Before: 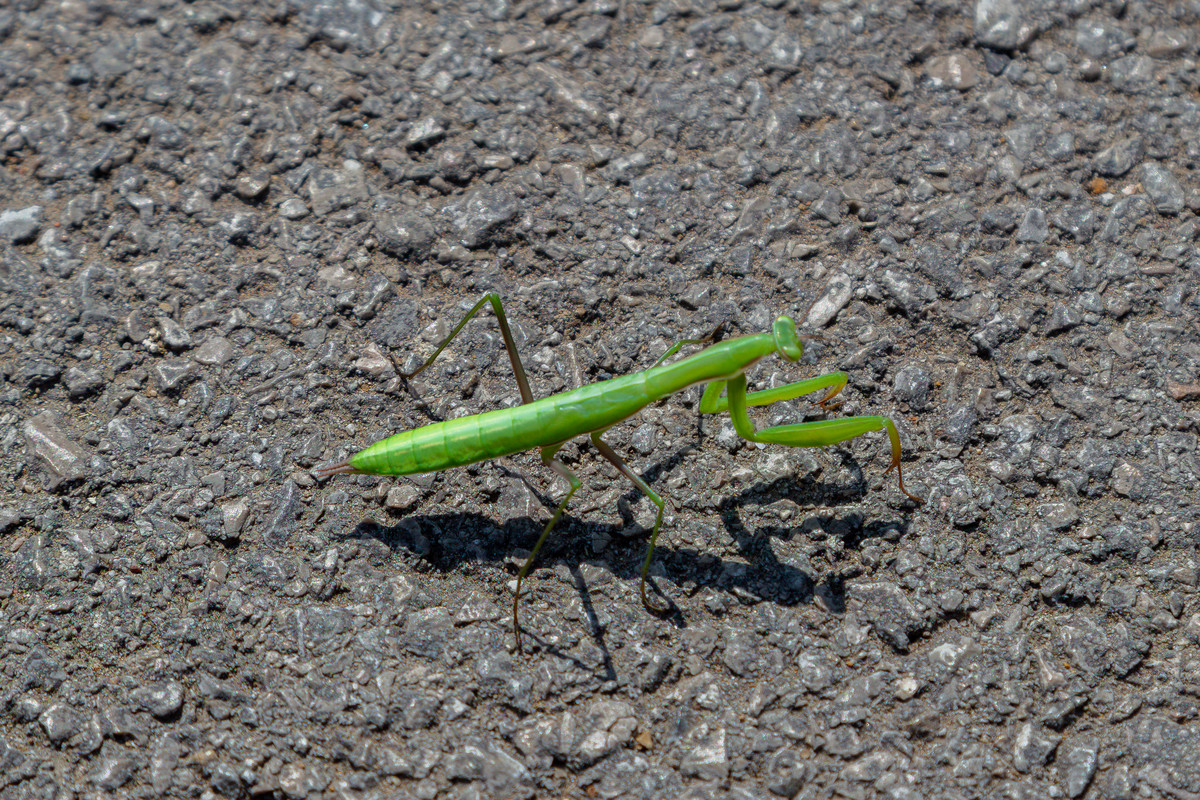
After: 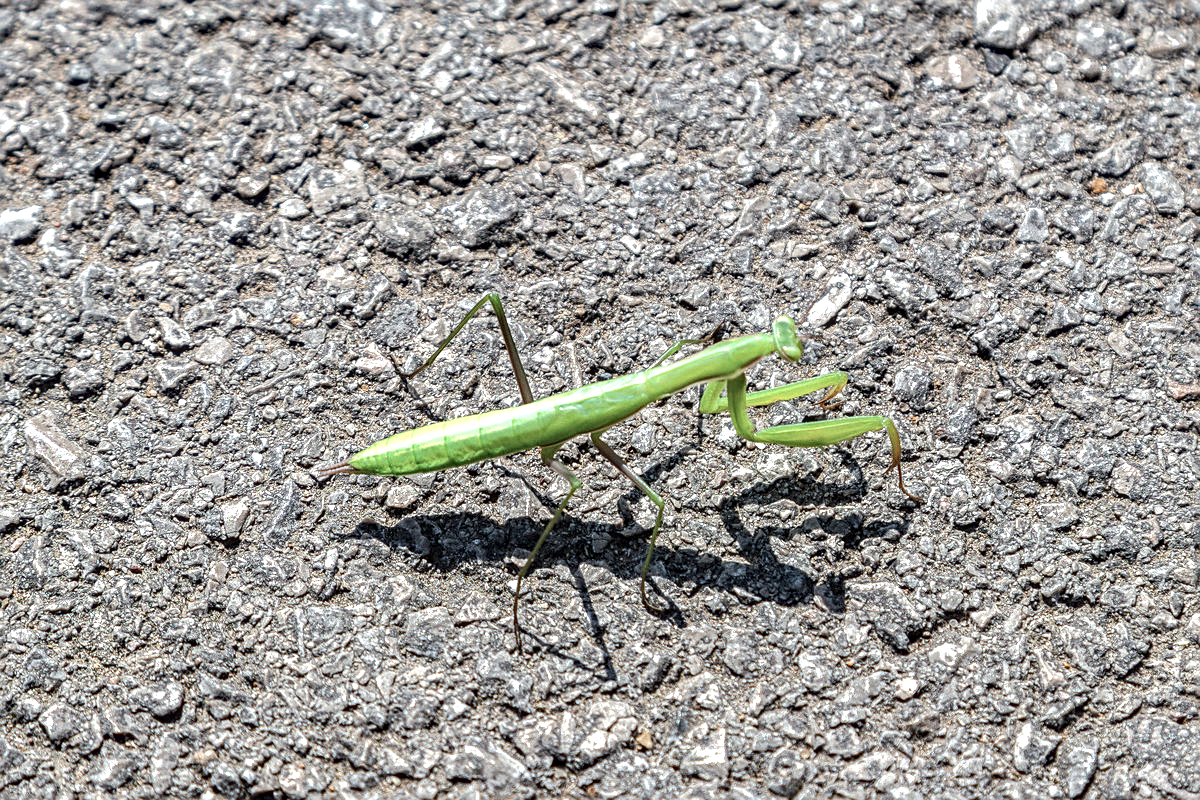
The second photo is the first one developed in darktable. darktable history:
sharpen: on, module defaults
exposure: black level correction -0.001, exposure 1.11 EV, compensate highlight preservation false
contrast brightness saturation: contrast 0.096, saturation -0.36
haze removal: compatibility mode true, adaptive false
local contrast: detail 130%
